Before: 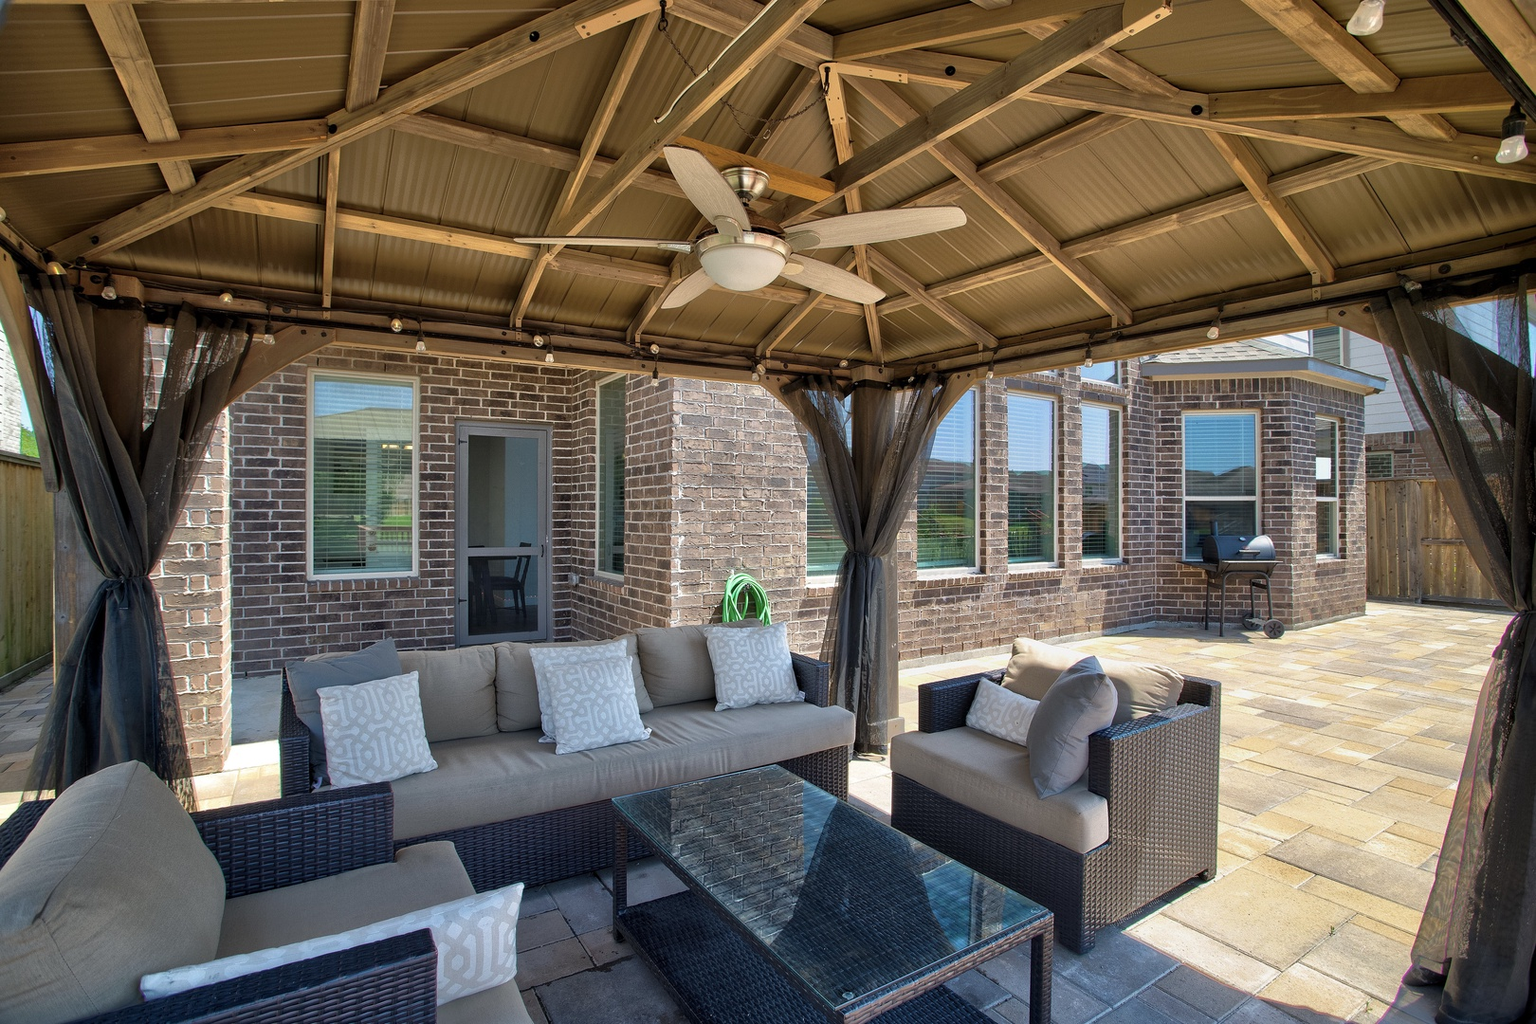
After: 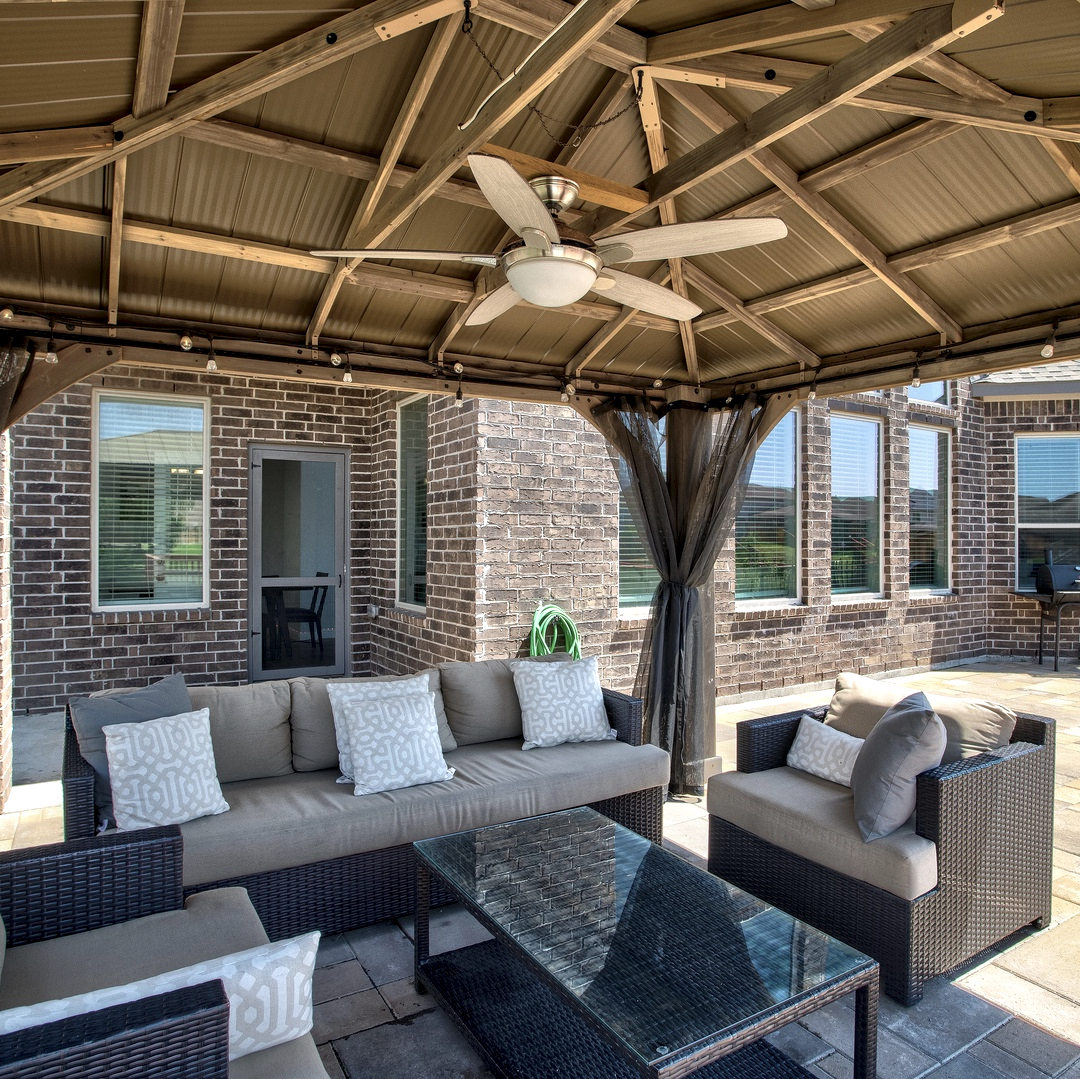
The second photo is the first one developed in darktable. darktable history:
local contrast: detail 130%
crop and rotate: left 14.367%, right 18.929%
contrast brightness saturation: contrast 0.112, saturation -0.166
exposure: exposure 0.126 EV, compensate highlight preservation false
